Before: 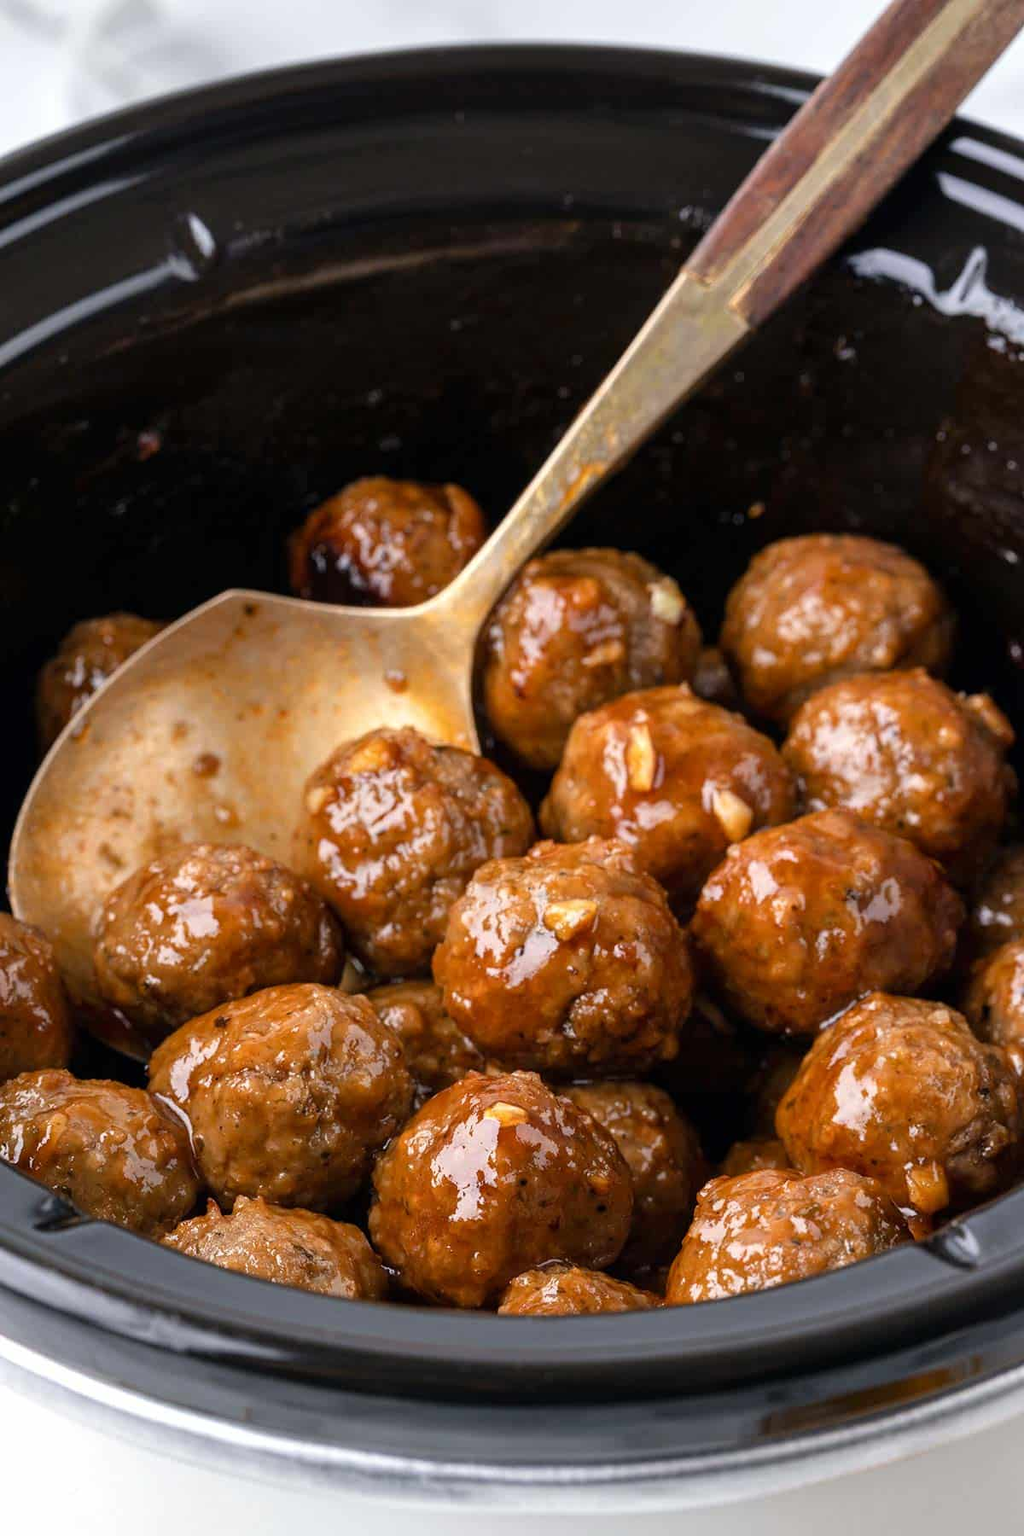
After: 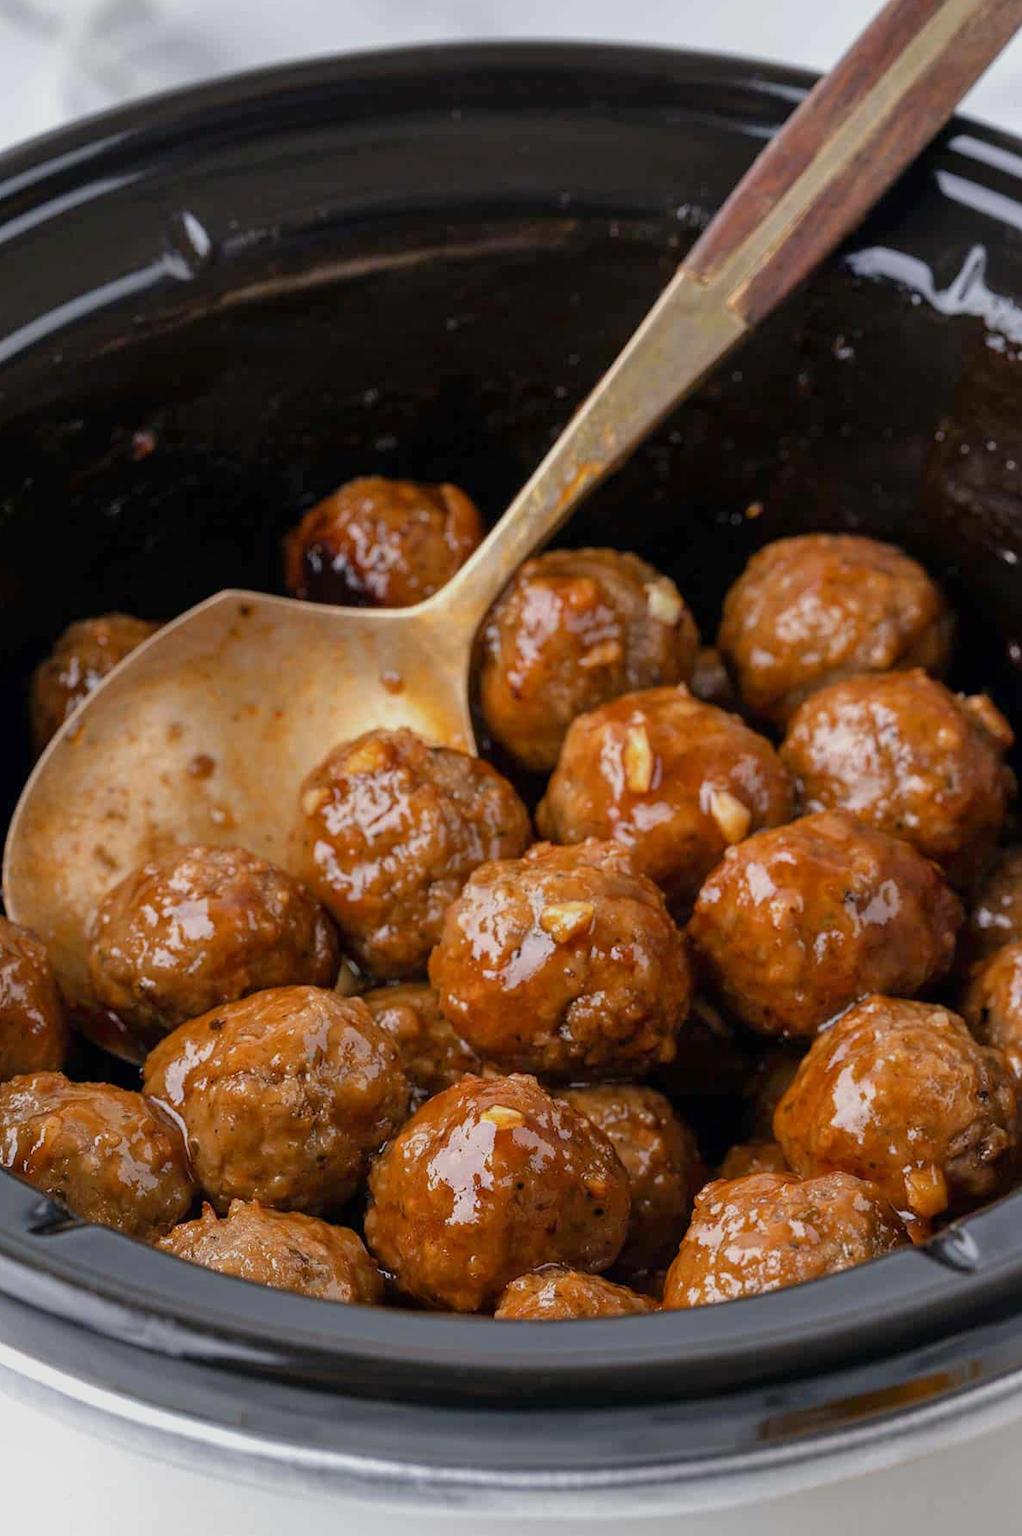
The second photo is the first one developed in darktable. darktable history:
crop and rotate: left 0.614%, top 0.179%, bottom 0.309%
tone equalizer: -8 EV 0.25 EV, -7 EV 0.417 EV, -6 EV 0.417 EV, -5 EV 0.25 EV, -3 EV -0.25 EV, -2 EV -0.417 EV, -1 EV -0.417 EV, +0 EV -0.25 EV, edges refinement/feathering 500, mask exposure compensation -1.57 EV, preserve details guided filter
